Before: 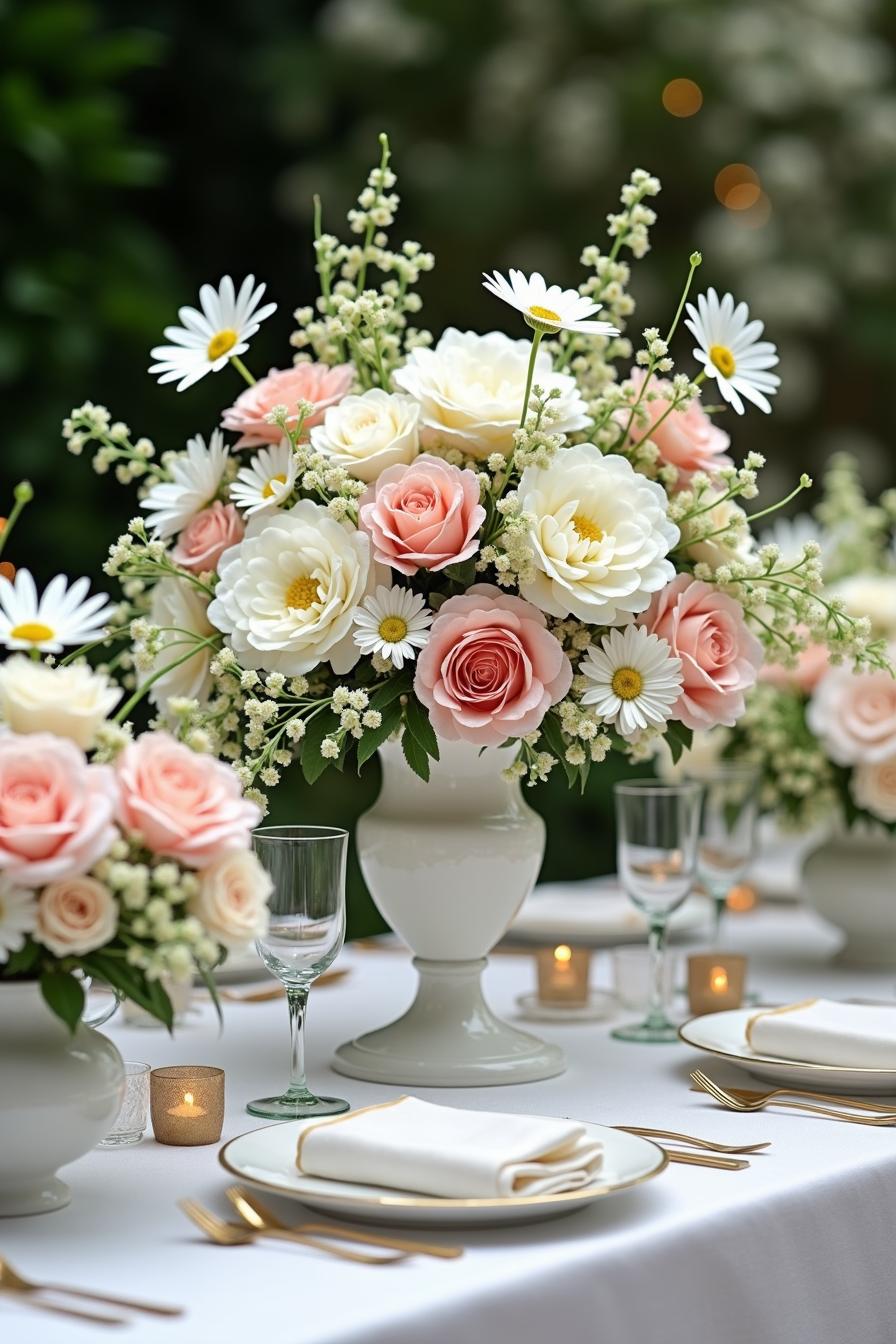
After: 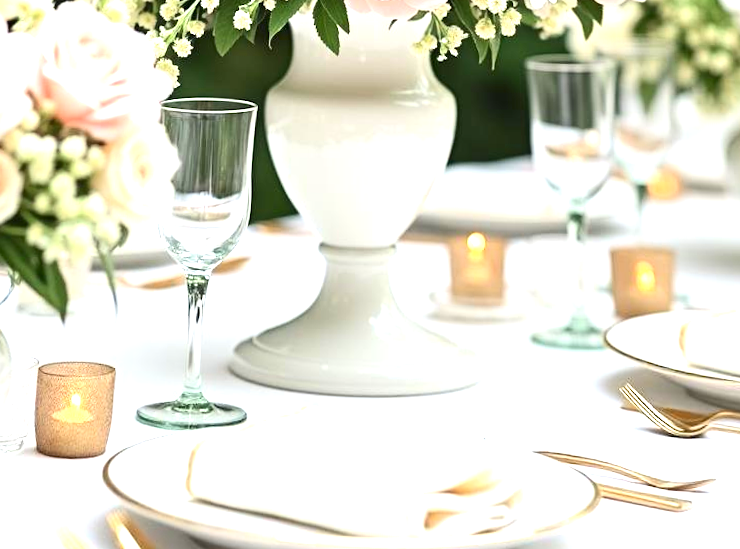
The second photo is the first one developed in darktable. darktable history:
crop: top 45.551%, bottom 12.262%
rotate and perspective: rotation 0.72°, lens shift (vertical) -0.352, lens shift (horizontal) -0.051, crop left 0.152, crop right 0.859, crop top 0.019, crop bottom 0.964
exposure: black level correction 0, exposure 1.45 EV, compensate exposure bias true, compensate highlight preservation false
contrast brightness saturation: contrast 0.14
